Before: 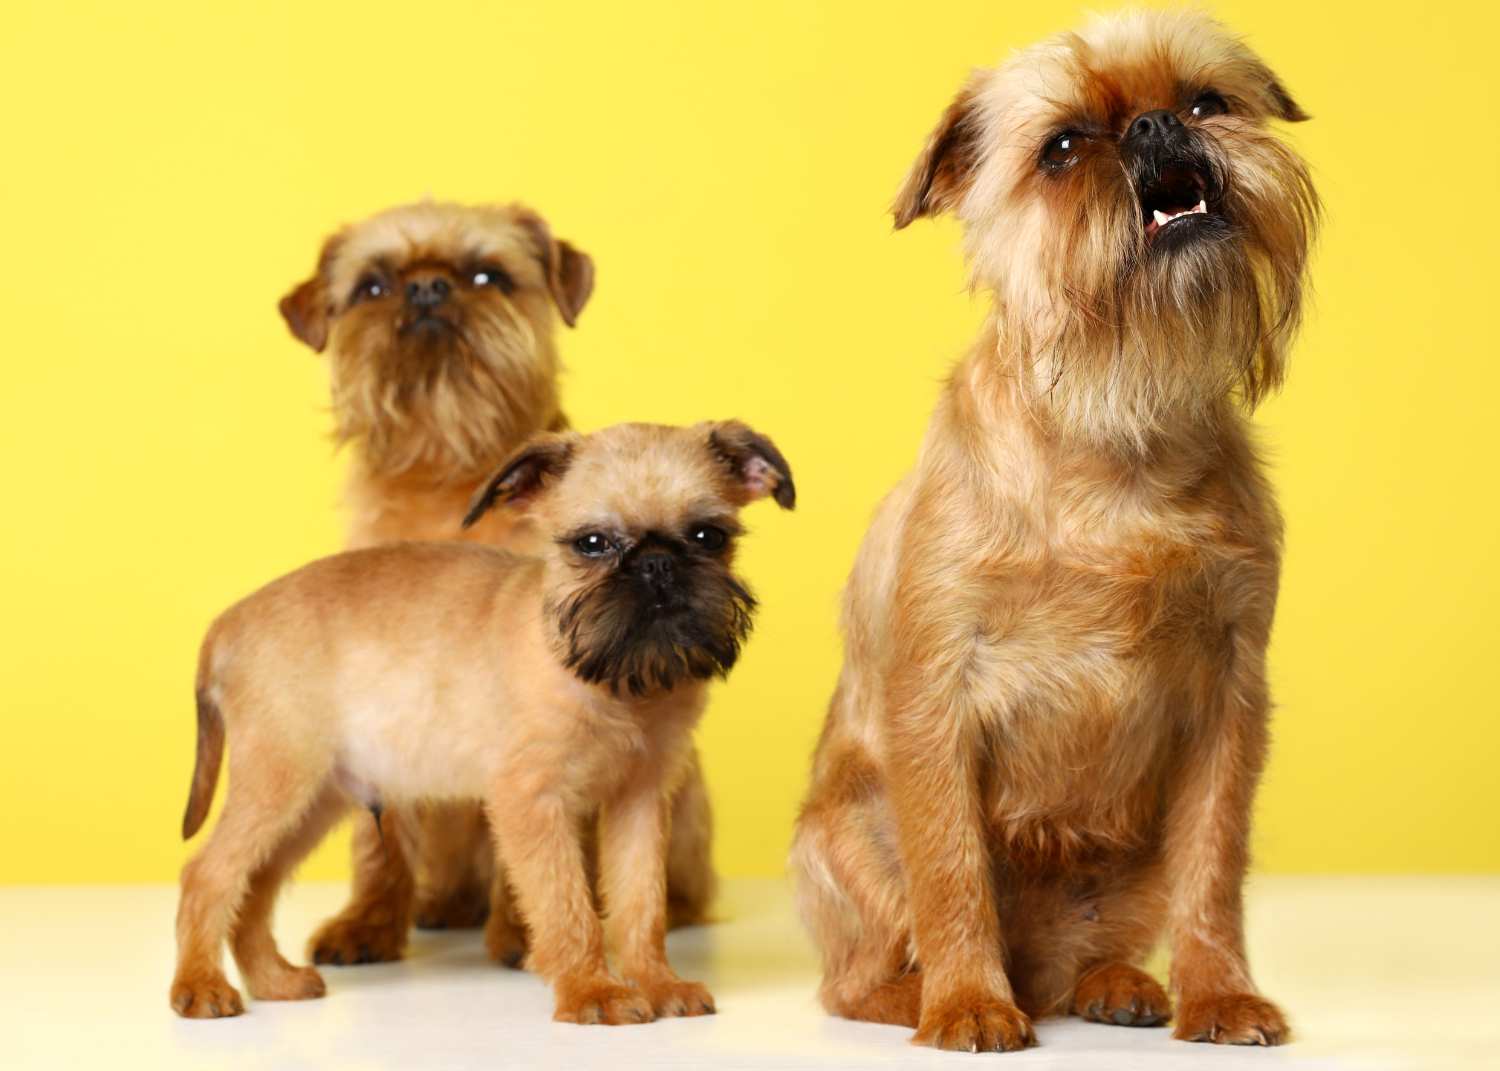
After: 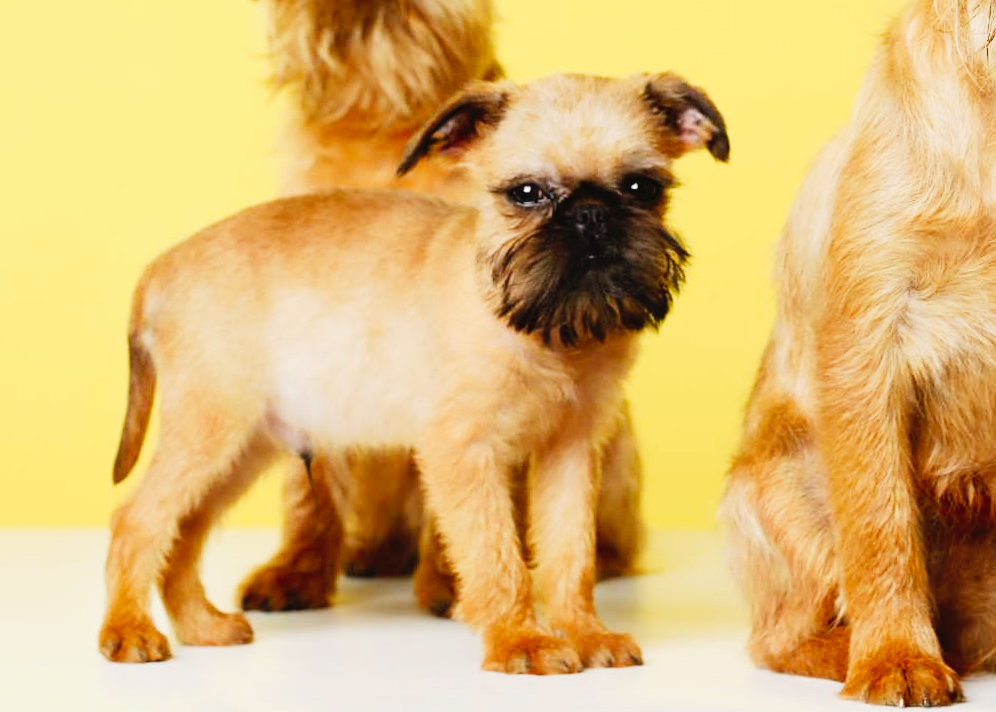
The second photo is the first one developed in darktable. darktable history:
tone curve: curves: ch0 [(0, 0.023) (0.113, 0.081) (0.204, 0.197) (0.498, 0.608) (0.709, 0.819) (0.984, 0.961)]; ch1 [(0, 0) (0.172, 0.123) (0.317, 0.272) (0.414, 0.382) (0.476, 0.479) (0.505, 0.501) (0.528, 0.54) (0.618, 0.647) (0.709, 0.764) (1, 1)]; ch2 [(0, 0) (0.411, 0.424) (0.492, 0.502) (0.521, 0.521) (0.55, 0.576) (0.686, 0.638) (1, 1)], preserve colors none
crop and rotate: angle -0.759°, left 3.615%, top 32.24%, right 28.73%
sharpen: amount 0.215
